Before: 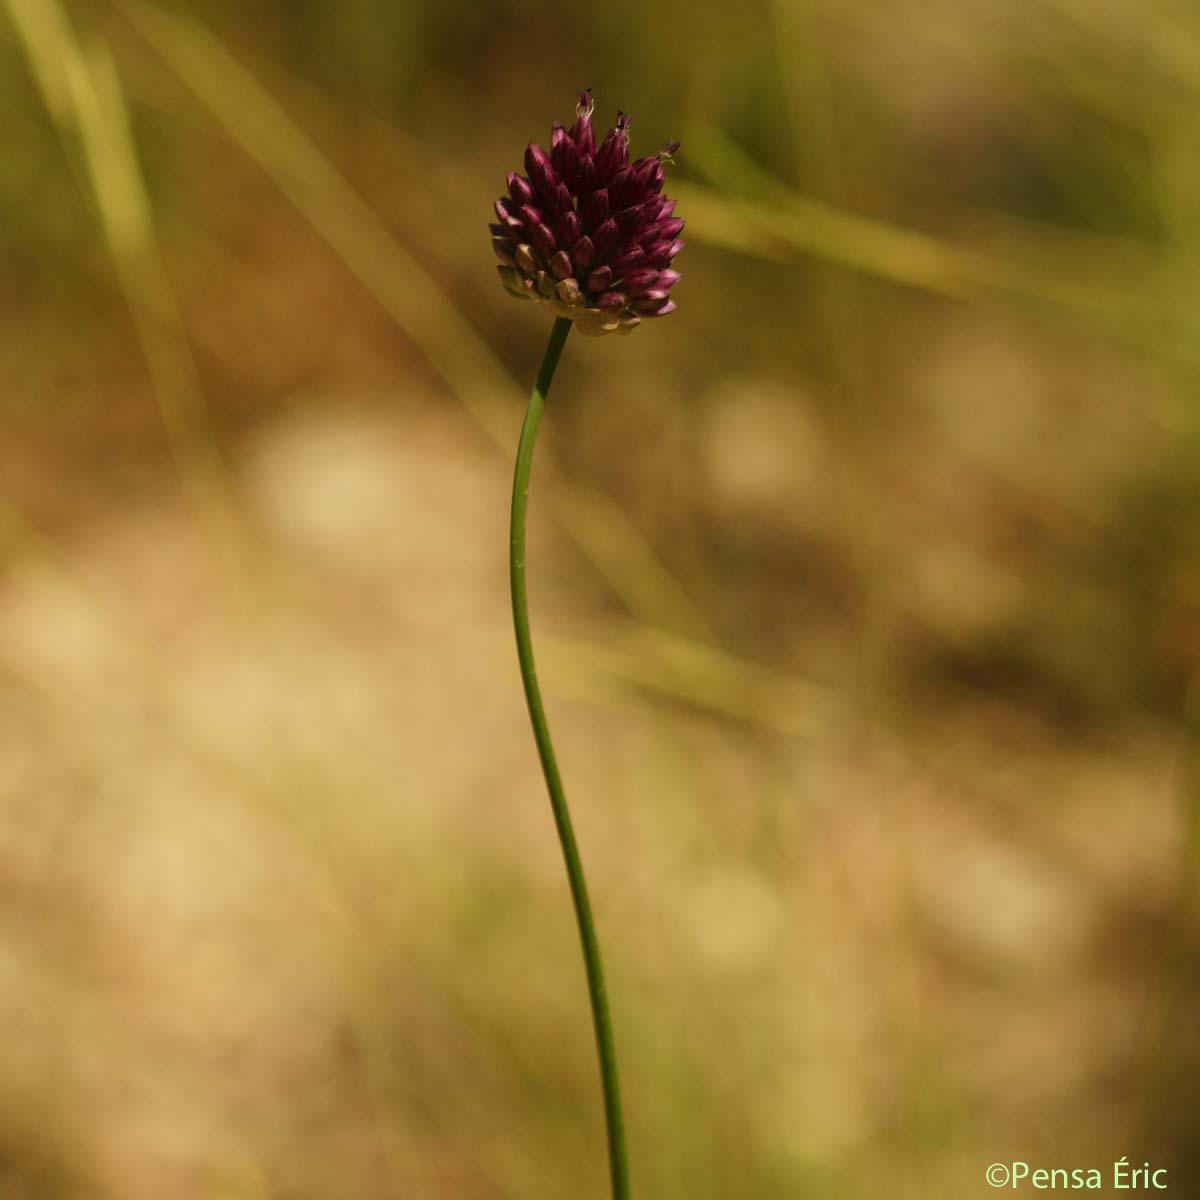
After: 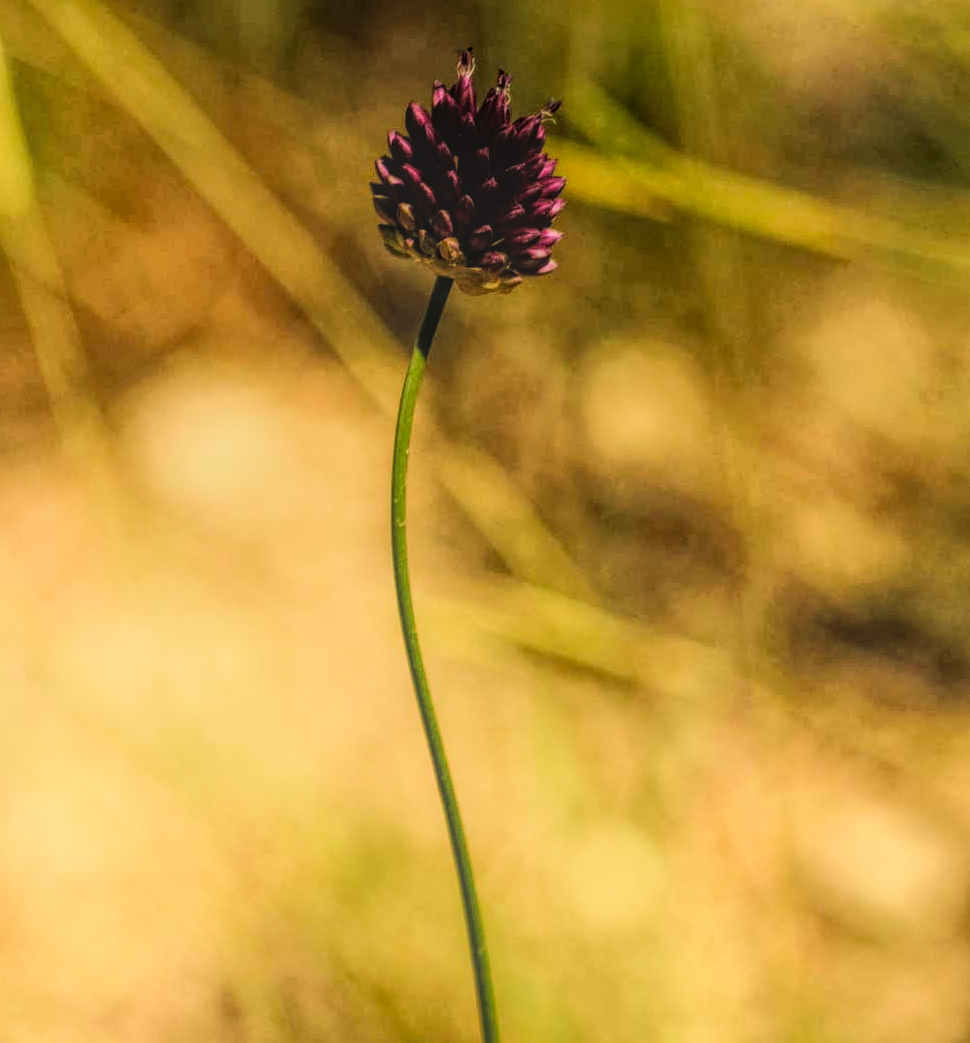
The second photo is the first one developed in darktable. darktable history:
crop: left 9.929%, top 3.475%, right 9.188%, bottom 9.529%
color zones: curves: ch0 [(0, 0.444) (0.143, 0.442) (0.286, 0.441) (0.429, 0.441) (0.571, 0.441) (0.714, 0.441) (0.857, 0.442) (1, 0.444)]
white balance: emerald 1
rgb curve: curves: ch0 [(0, 0) (0.21, 0.15) (0.24, 0.21) (0.5, 0.75) (0.75, 0.96) (0.89, 0.99) (1, 1)]; ch1 [(0, 0.02) (0.21, 0.13) (0.25, 0.2) (0.5, 0.67) (0.75, 0.9) (0.89, 0.97) (1, 1)]; ch2 [(0, 0.02) (0.21, 0.13) (0.25, 0.2) (0.5, 0.67) (0.75, 0.9) (0.89, 0.97) (1, 1)], compensate middle gray true
local contrast: highlights 20%, shadows 30%, detail 200%, midtone range 0.2
